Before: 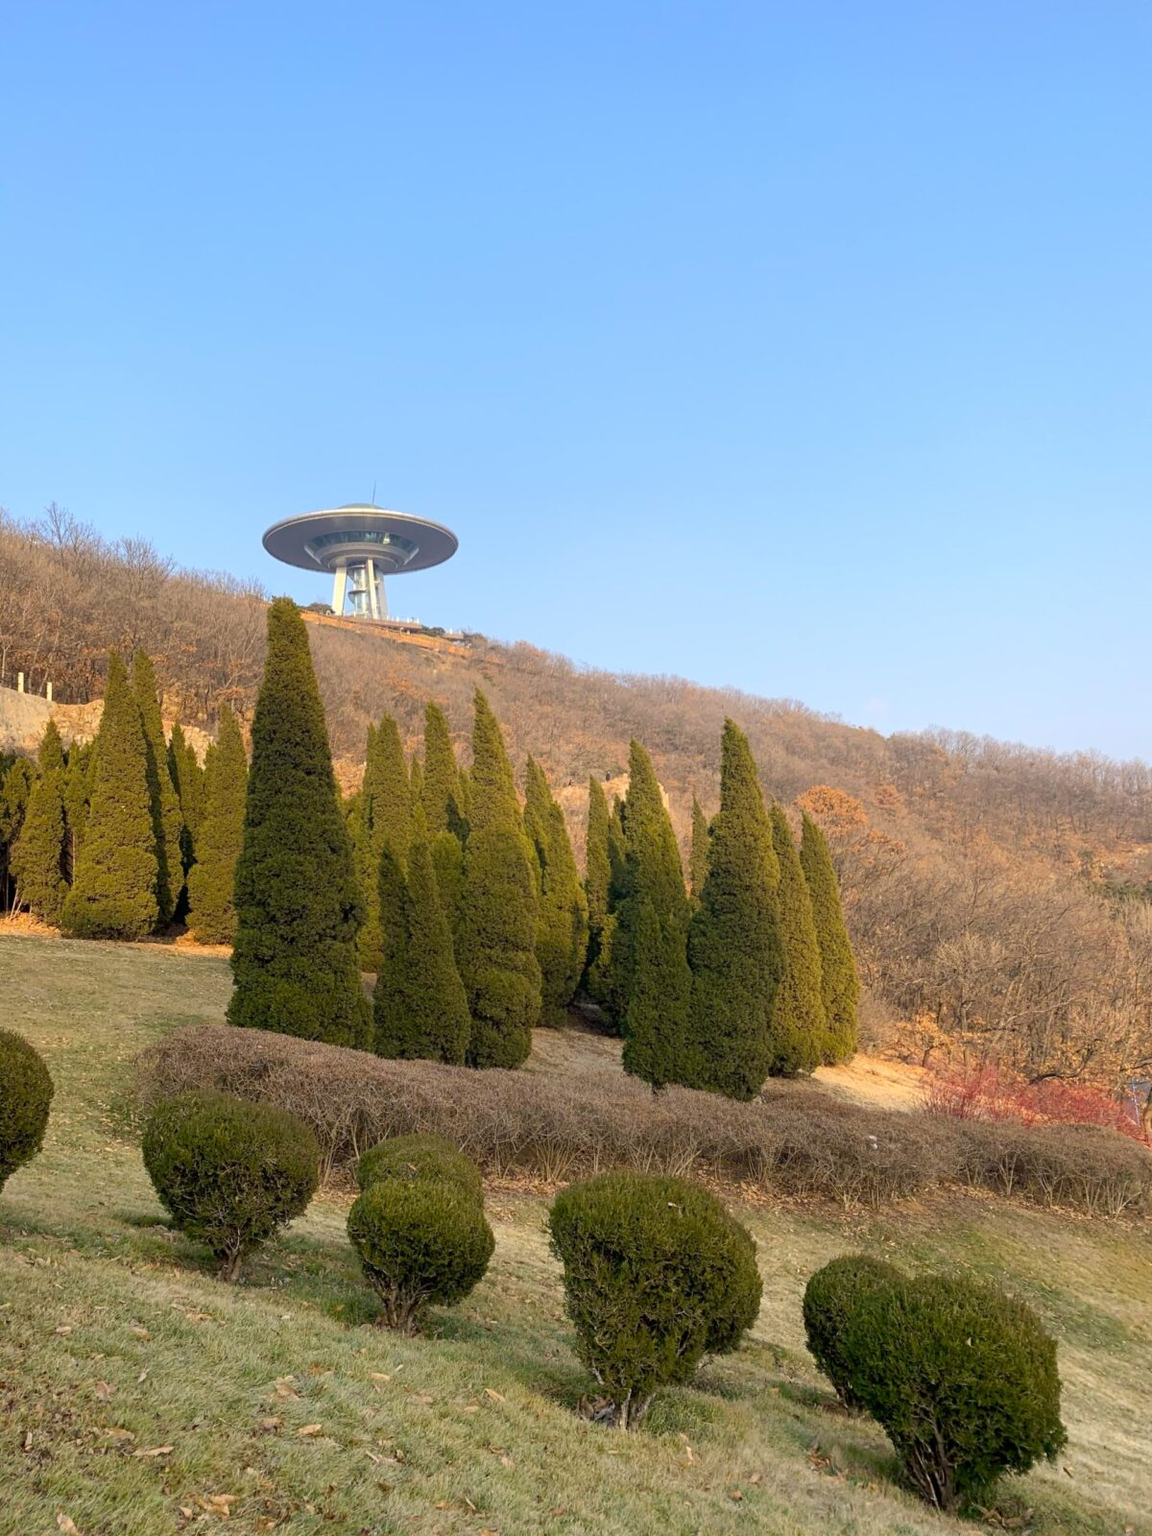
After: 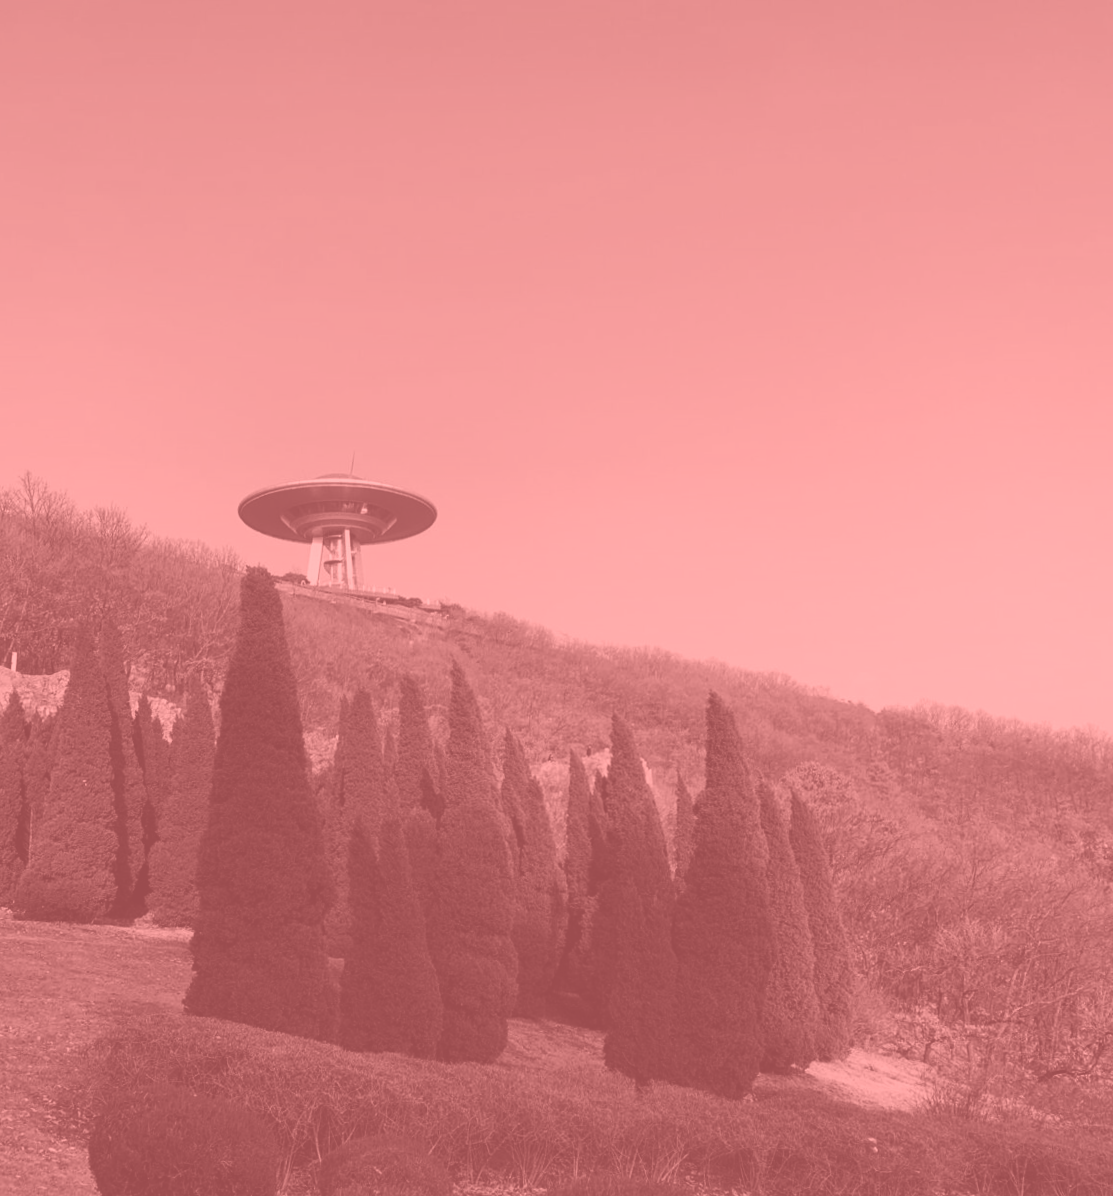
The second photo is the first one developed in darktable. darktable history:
crop: bottom 24.967%
white balance: emerald 1
contrast brightness saturation: contrast 0.32, brightness -0.08, saturation 0.17
colorize: saturation 51%, source mix 50.67%, lightness 50.67%
shadows and highlights: shadows 0, highlights 40
exposure: black level correction -0.016, exposure -1.018 EV, compensate highlight preservation false
rotate and perspective: rotation 0.215°, lens shift (vertical) -0.139, crop left 0.069, crop right 0.939, crop top 0.002, crop bottom 0.996
tone equalizer: on, module defaults
